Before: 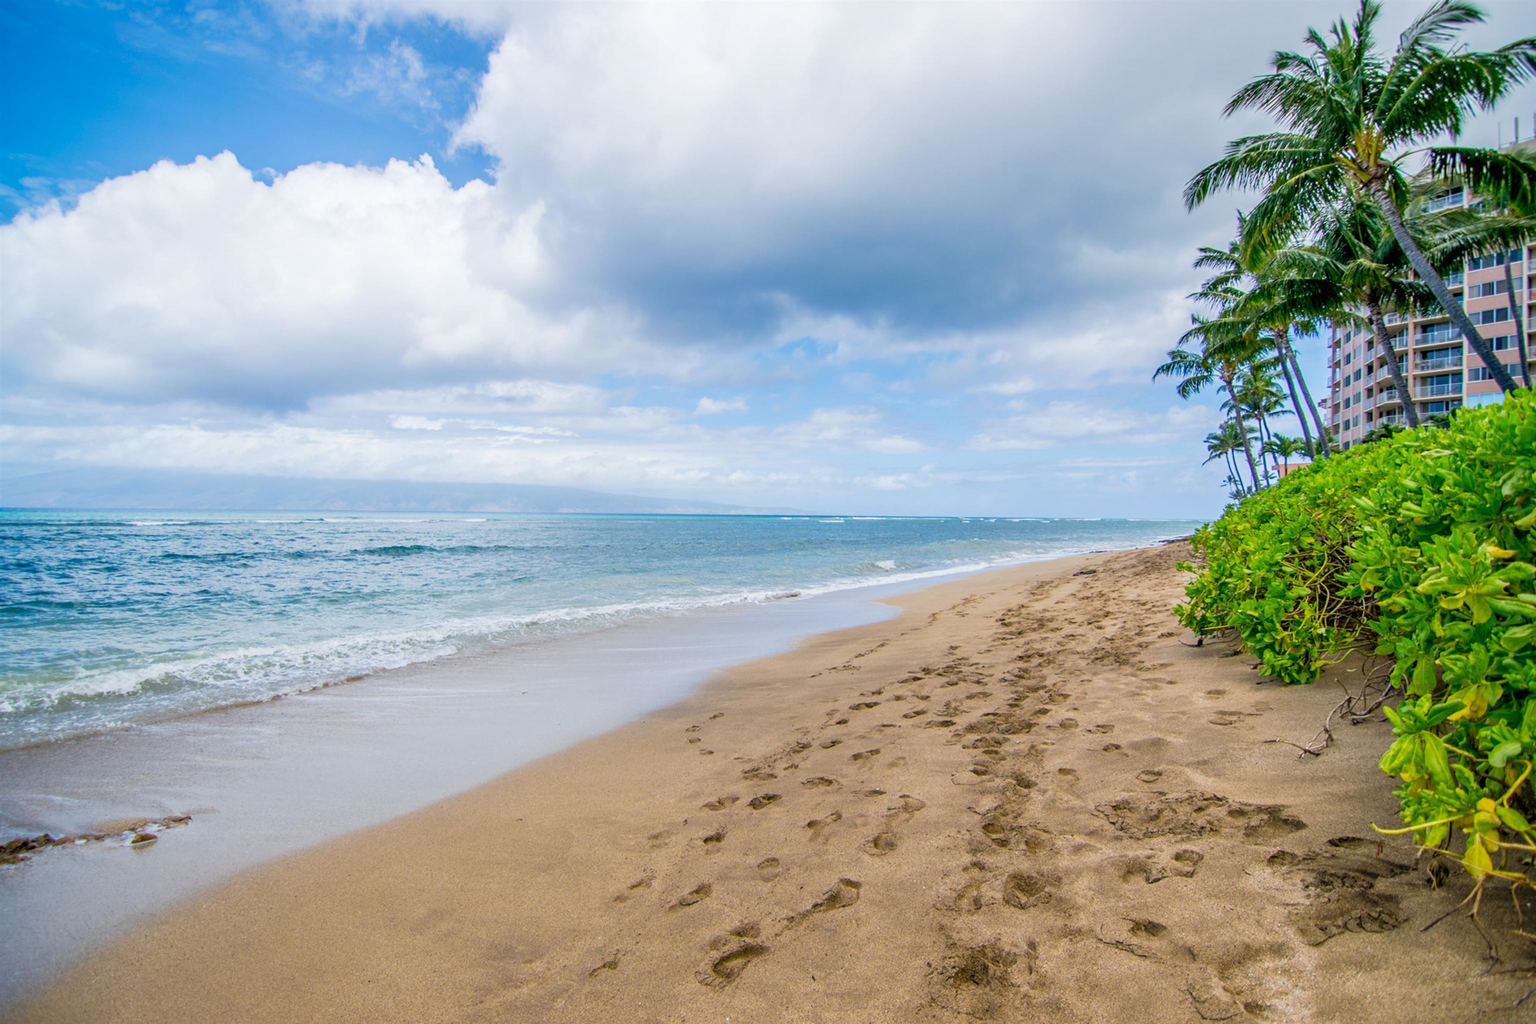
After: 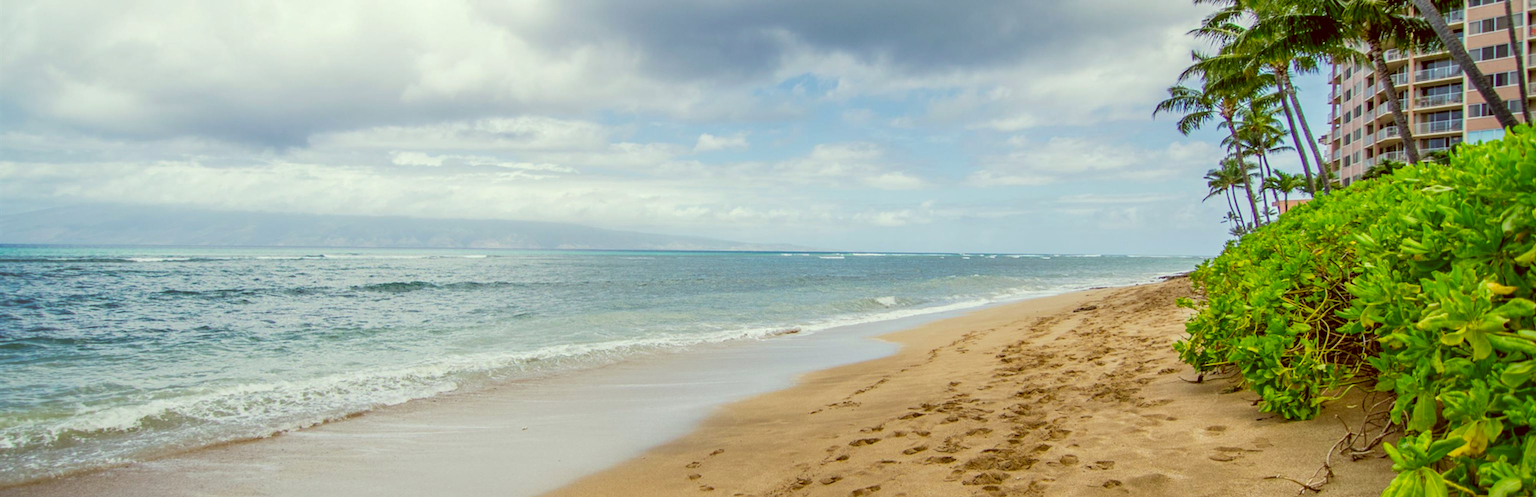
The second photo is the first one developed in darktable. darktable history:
crop and rotate: top 25.828%, bottom 25.633%
color correction: highlights a* -6.14, highlights b* 9.39, shadows a* 10.74, shadows b* 23.47
